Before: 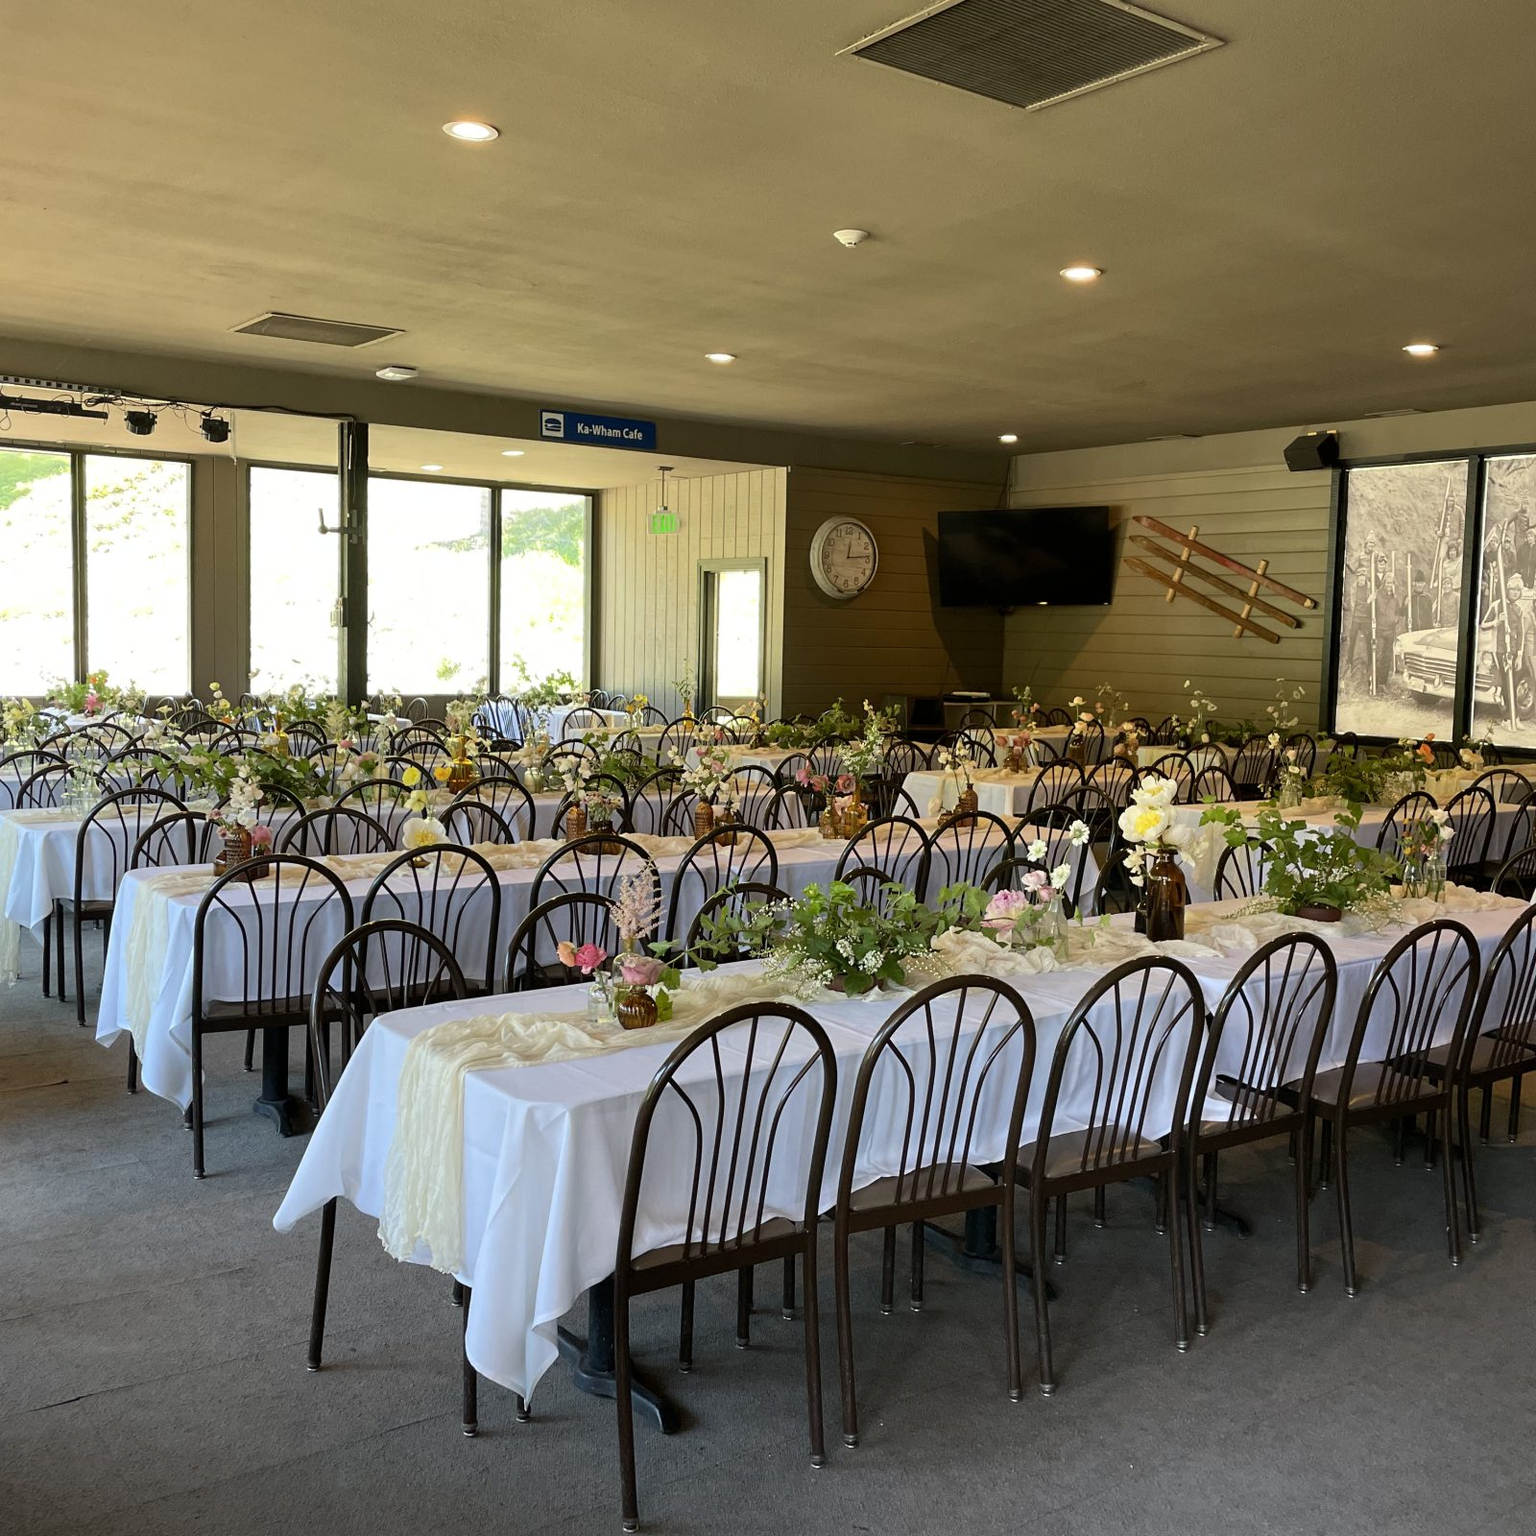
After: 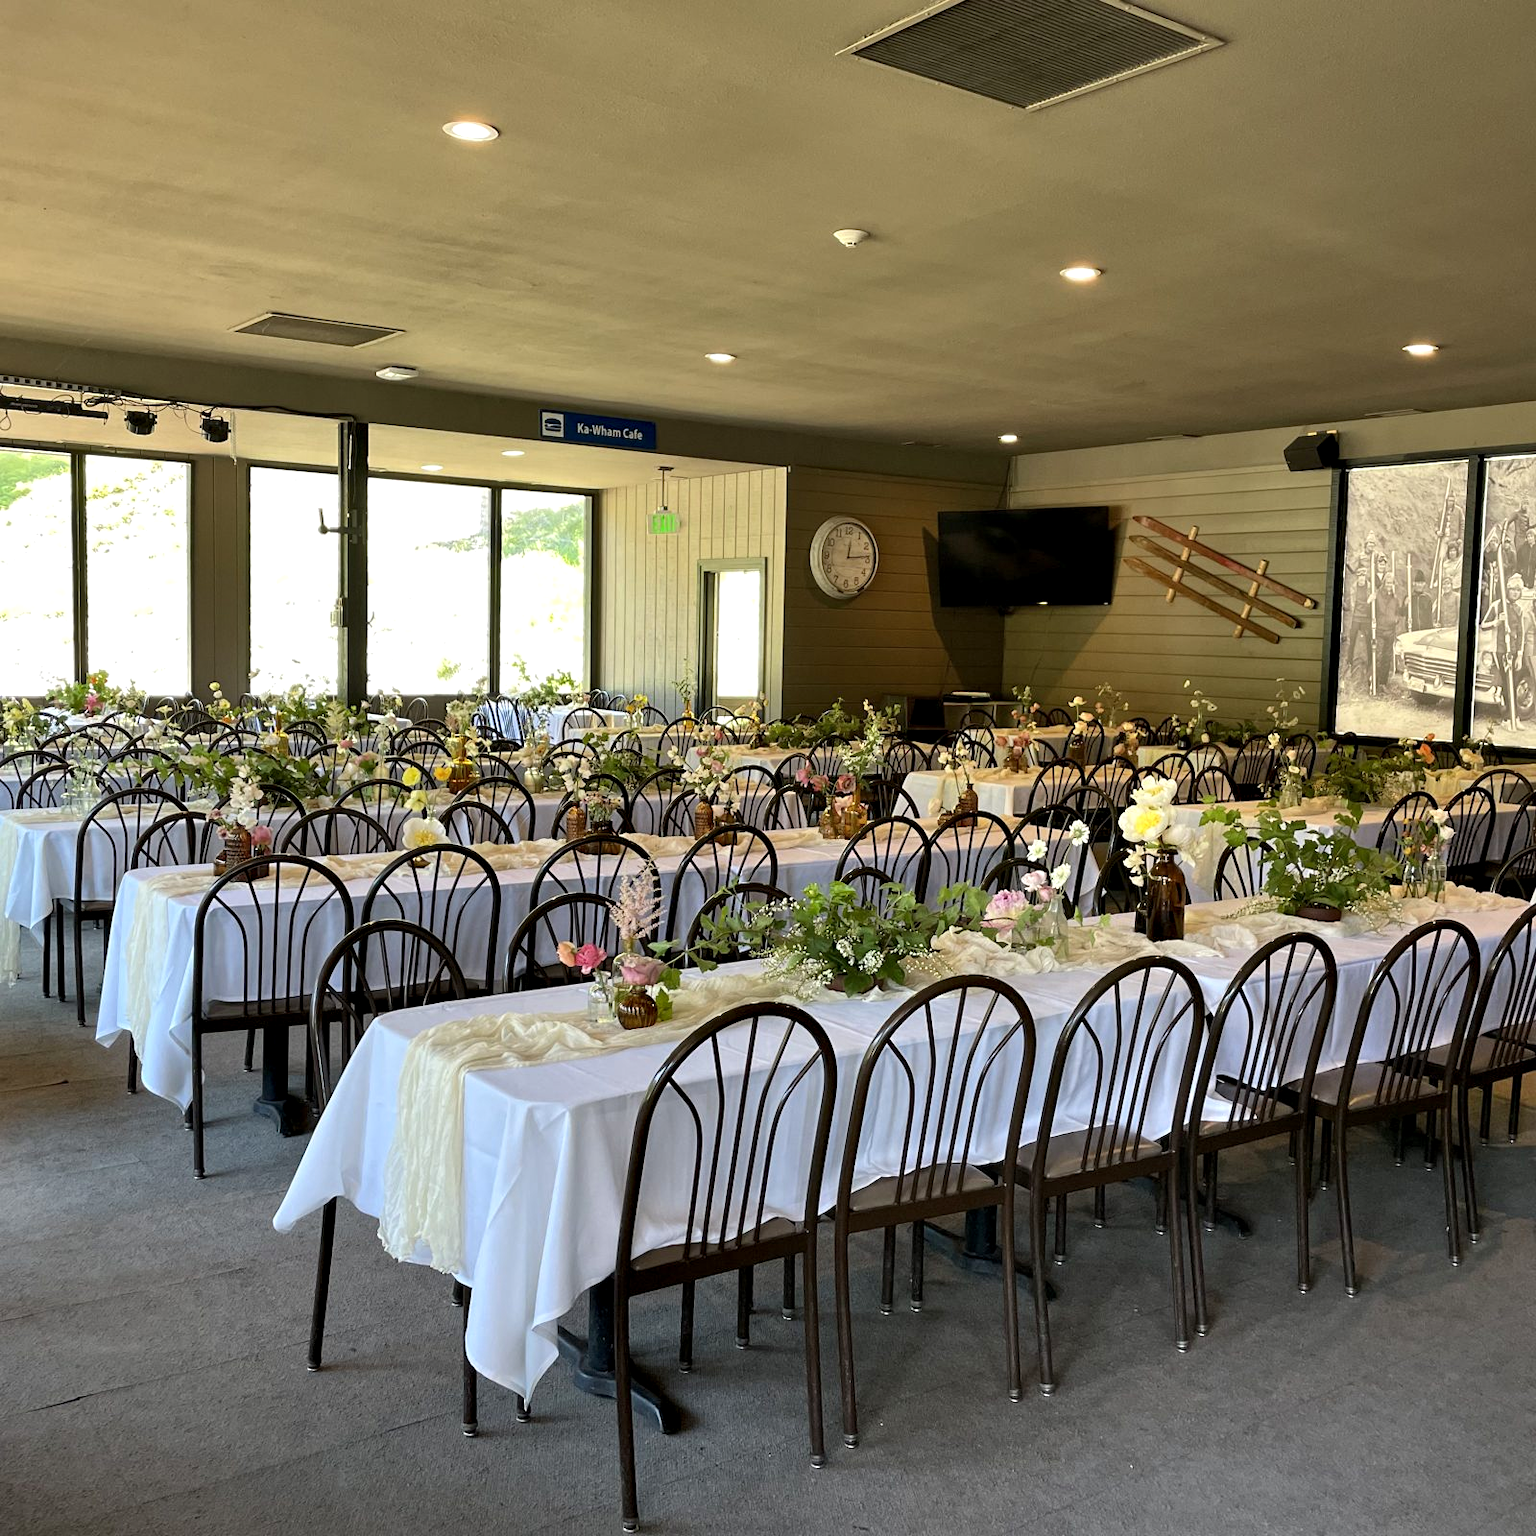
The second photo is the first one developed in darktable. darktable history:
shadows and highlights: soften with gaussian
contrast equalizer: y [[0.528 ×6], [0.514 ×6], [0.362 ×6], [0 ×6], [0 ×6]]
exposure: exposure 0.134 EV, compensate highlight preservation false
